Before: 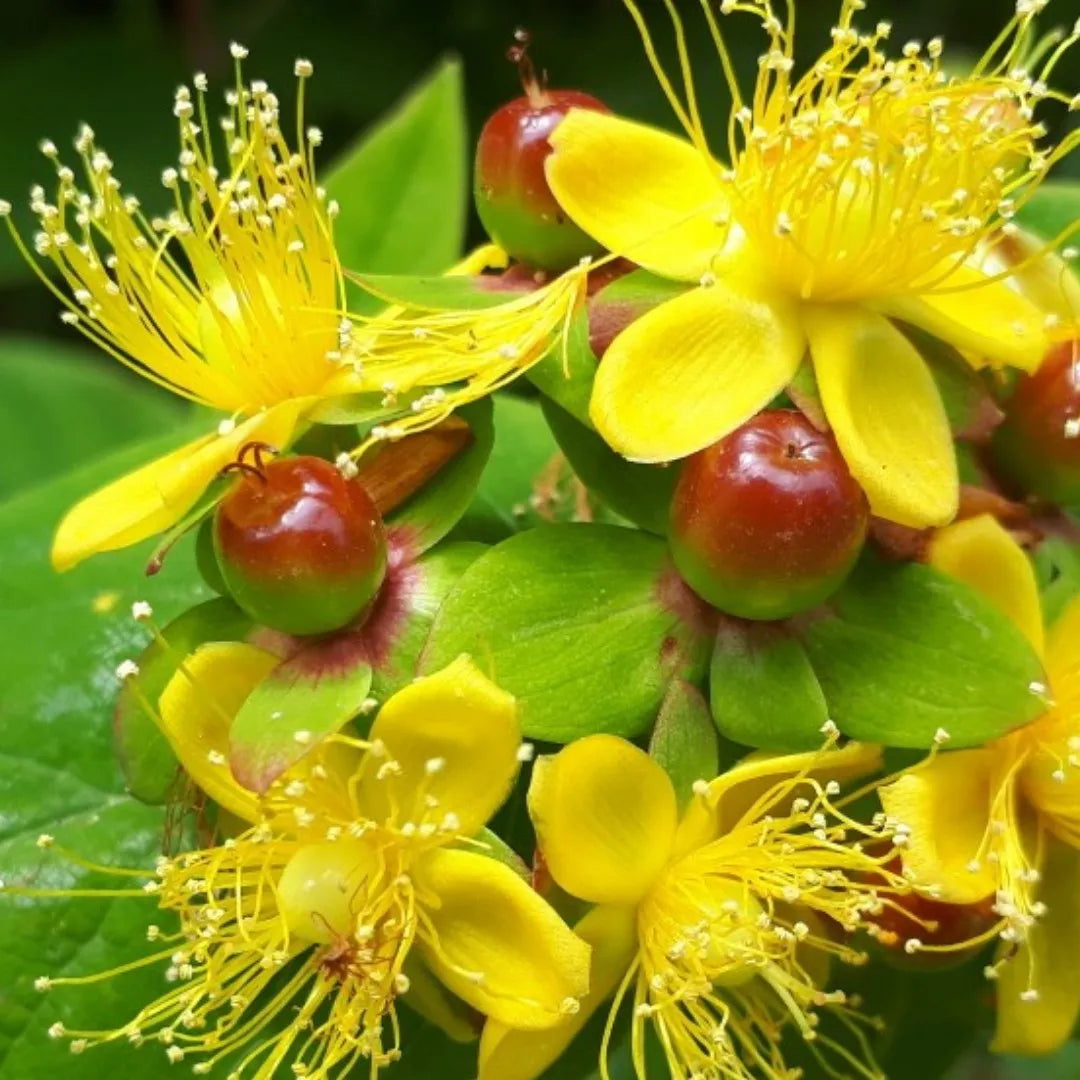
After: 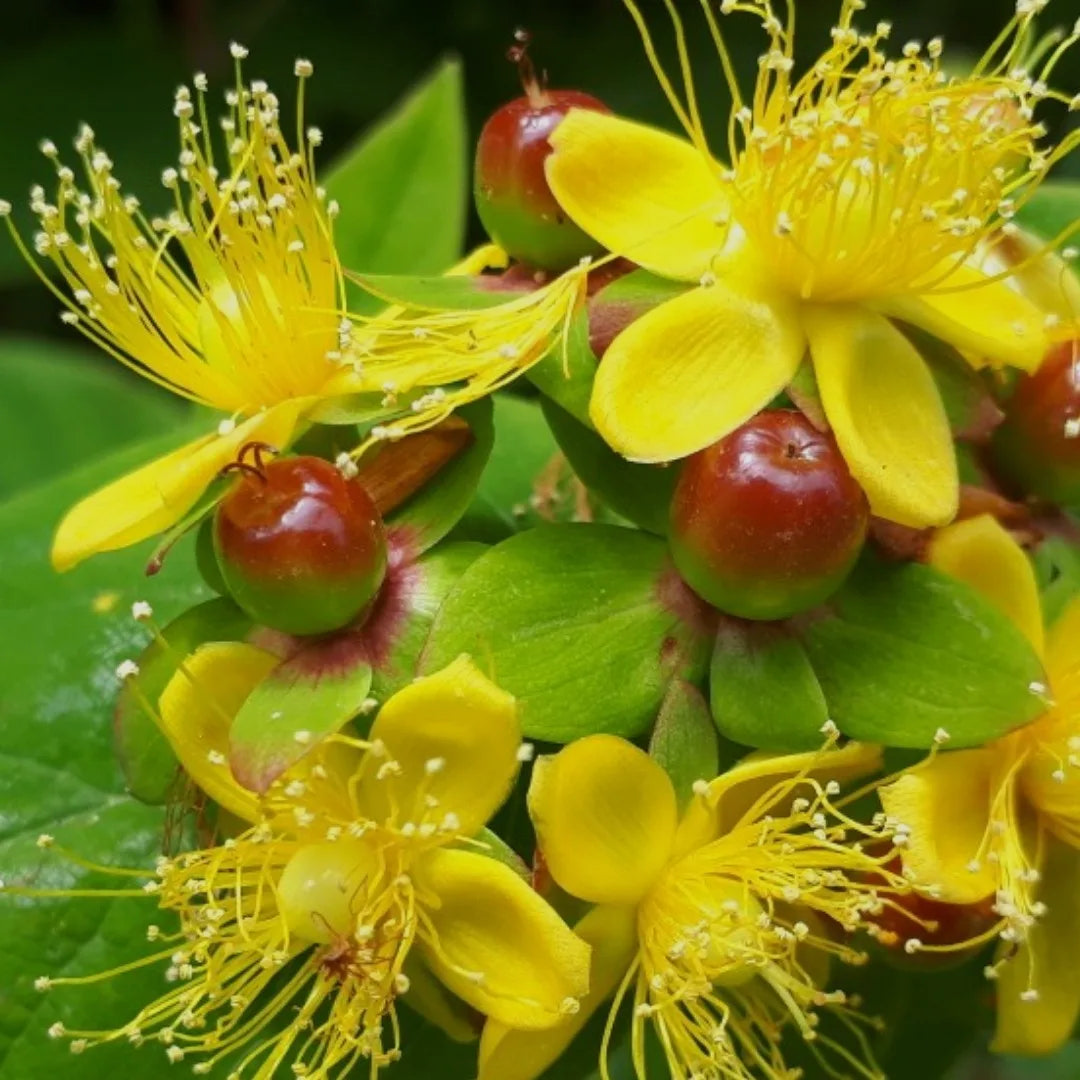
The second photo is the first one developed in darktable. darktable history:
exposure: exposure -0.403 EV, compensate highlight preservation false
tone equalizer: on, module defaults
